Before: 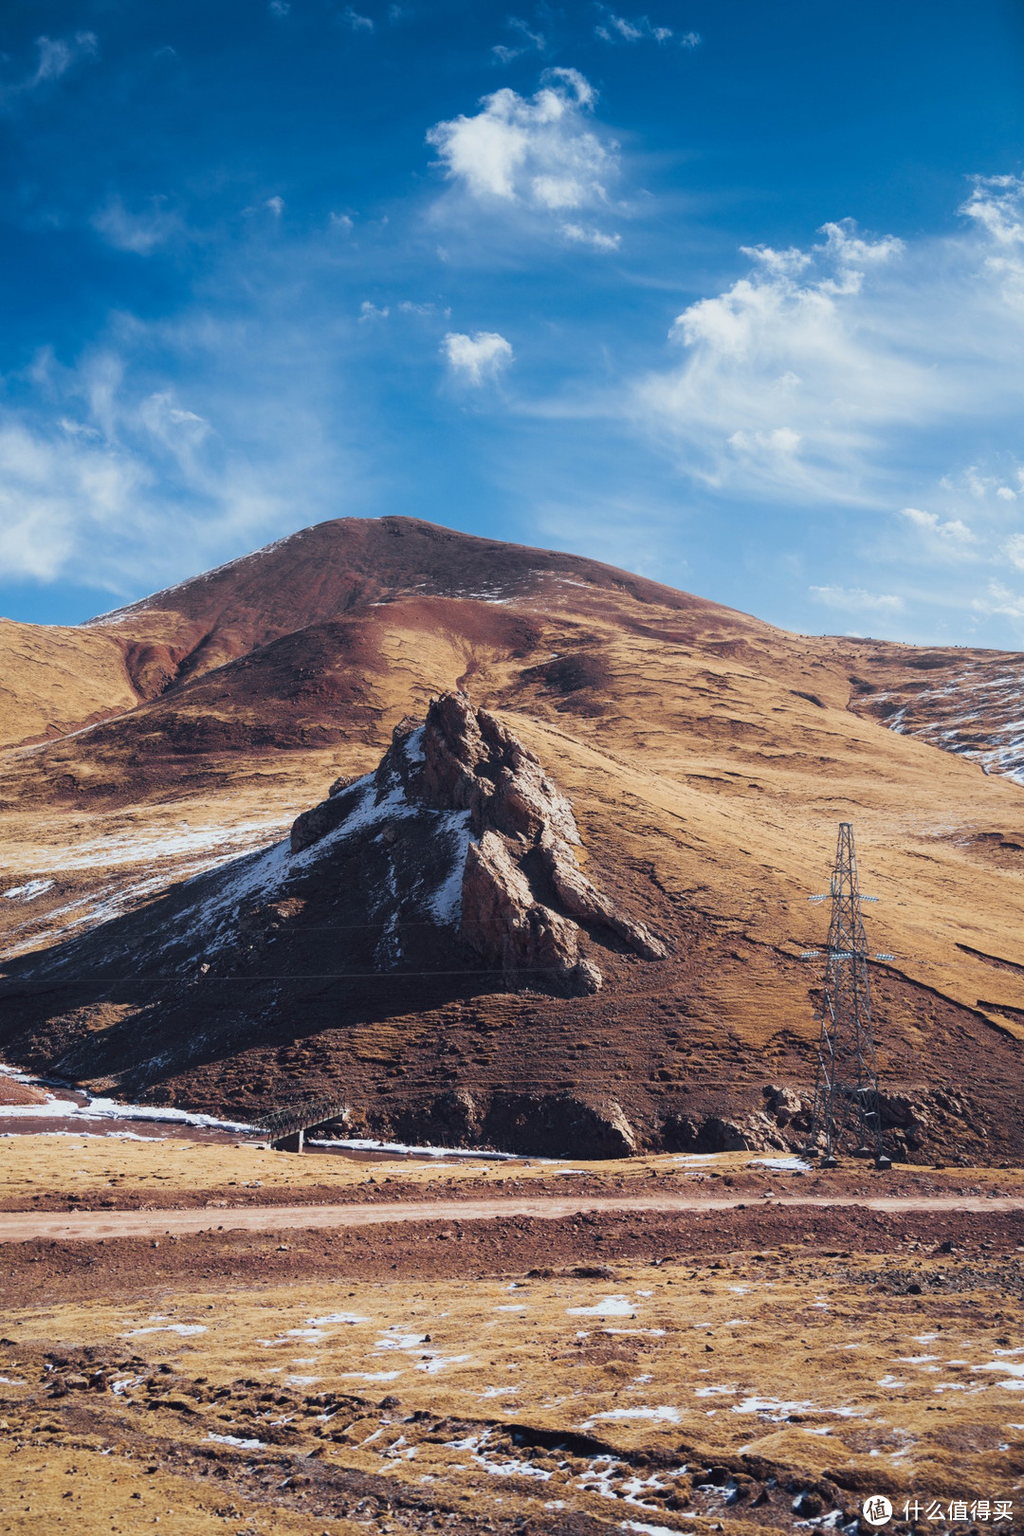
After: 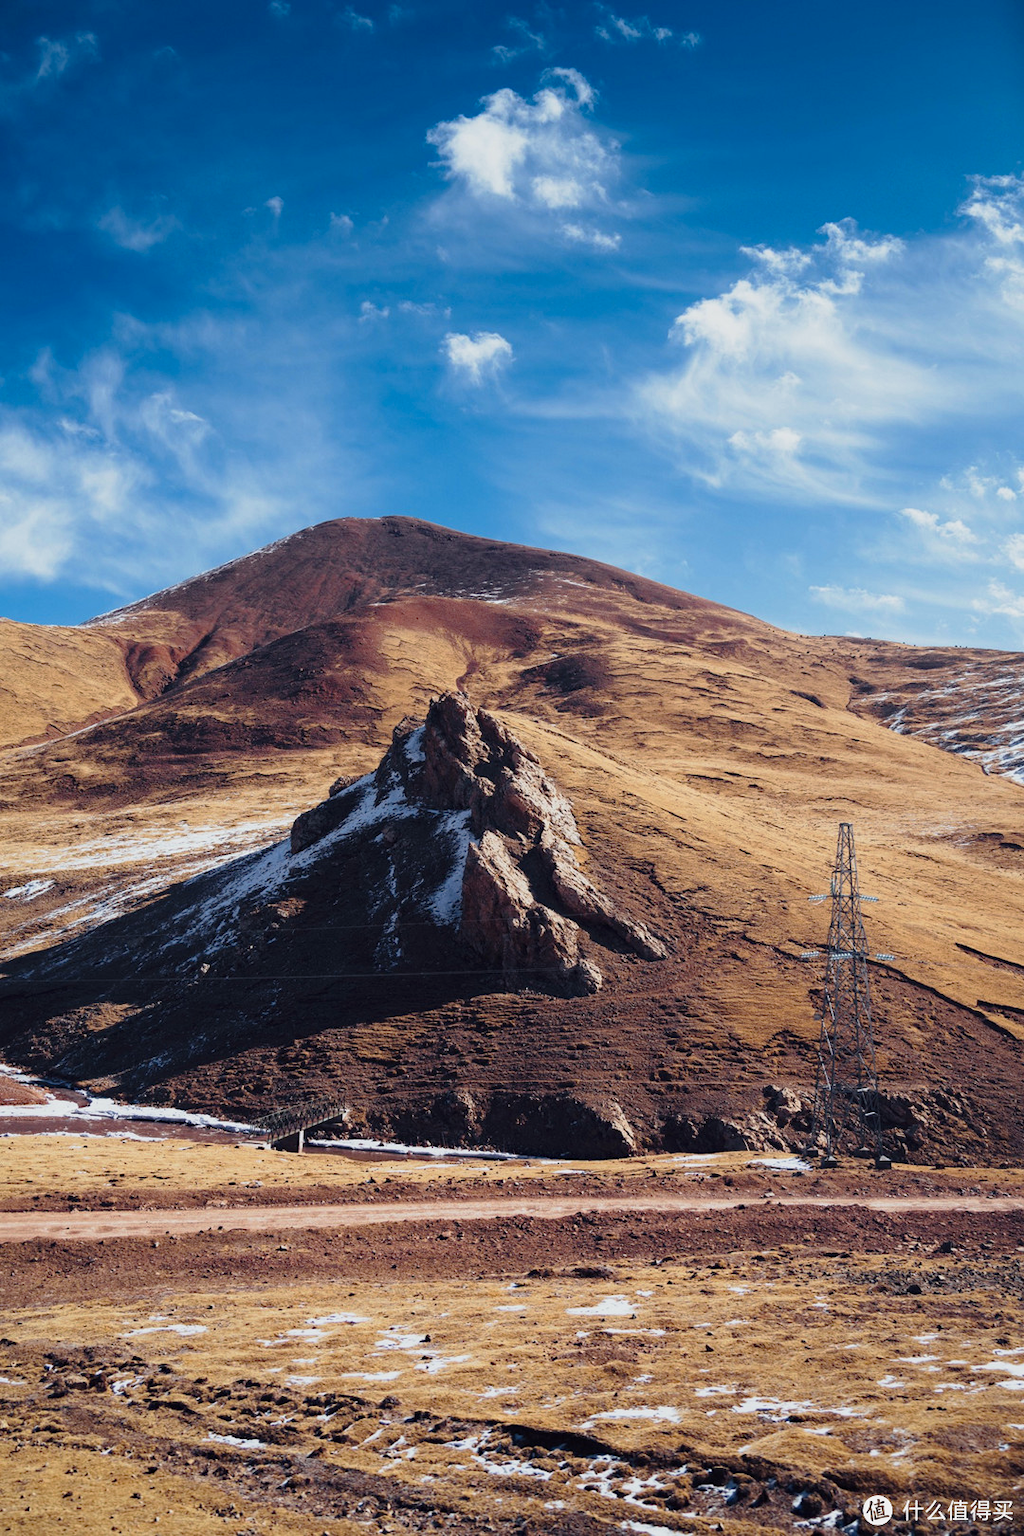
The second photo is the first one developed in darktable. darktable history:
tone curve: curves: ch0 [(0, 0) (0.058, 0.037) (0.214, 0.183) (0.304, 0.288) (0.561, 0.554) (0.687, 0.677) (0.768, 0.768) (0.858, 0.861) (0.987, 0.945)]; ch1 [(0, 0) (0.172, 0.123) (0.312, 0.296) (0.432, 0.448) (0.471, 0.469) (0.502, 0.5) (0.521, 0.505) (0.565, 0.569) (0.663, 0.663) (0.703, 0.721) (0.857, 0.917) (1, 1)]; ch2 [(0, 0) (0.411, 0.424) (0.485, 0.497) (0.502, 0.5) (0.517, 0.511) (0.556, 0.562) (0.626, 0.594) (0.709, 0.661) (1, 1)], preserve colors none
haze removal: compatibility mode true, adaptive false
